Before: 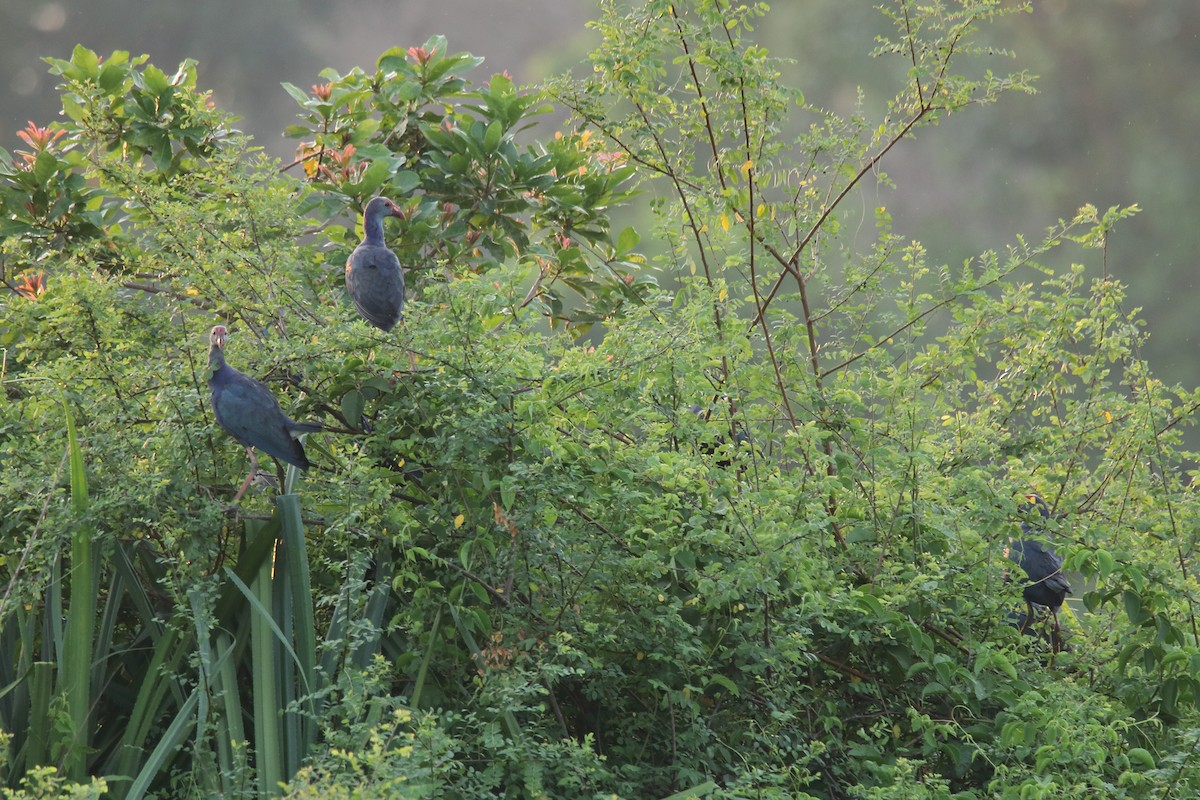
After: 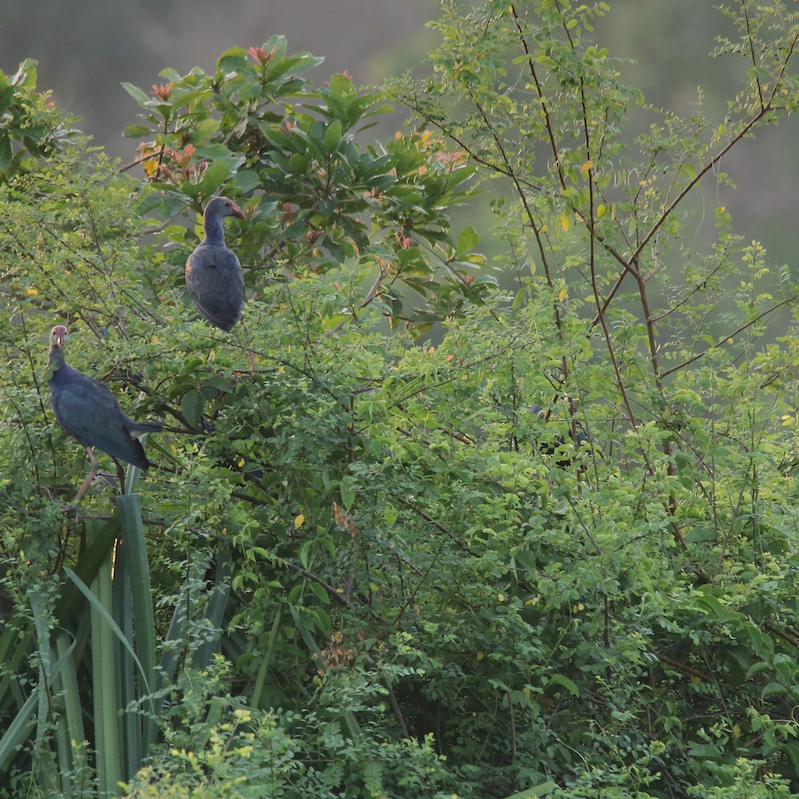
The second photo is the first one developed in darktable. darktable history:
crop and rotate: left 13.342%, right 19.991%
graduated density: on, module defaults
